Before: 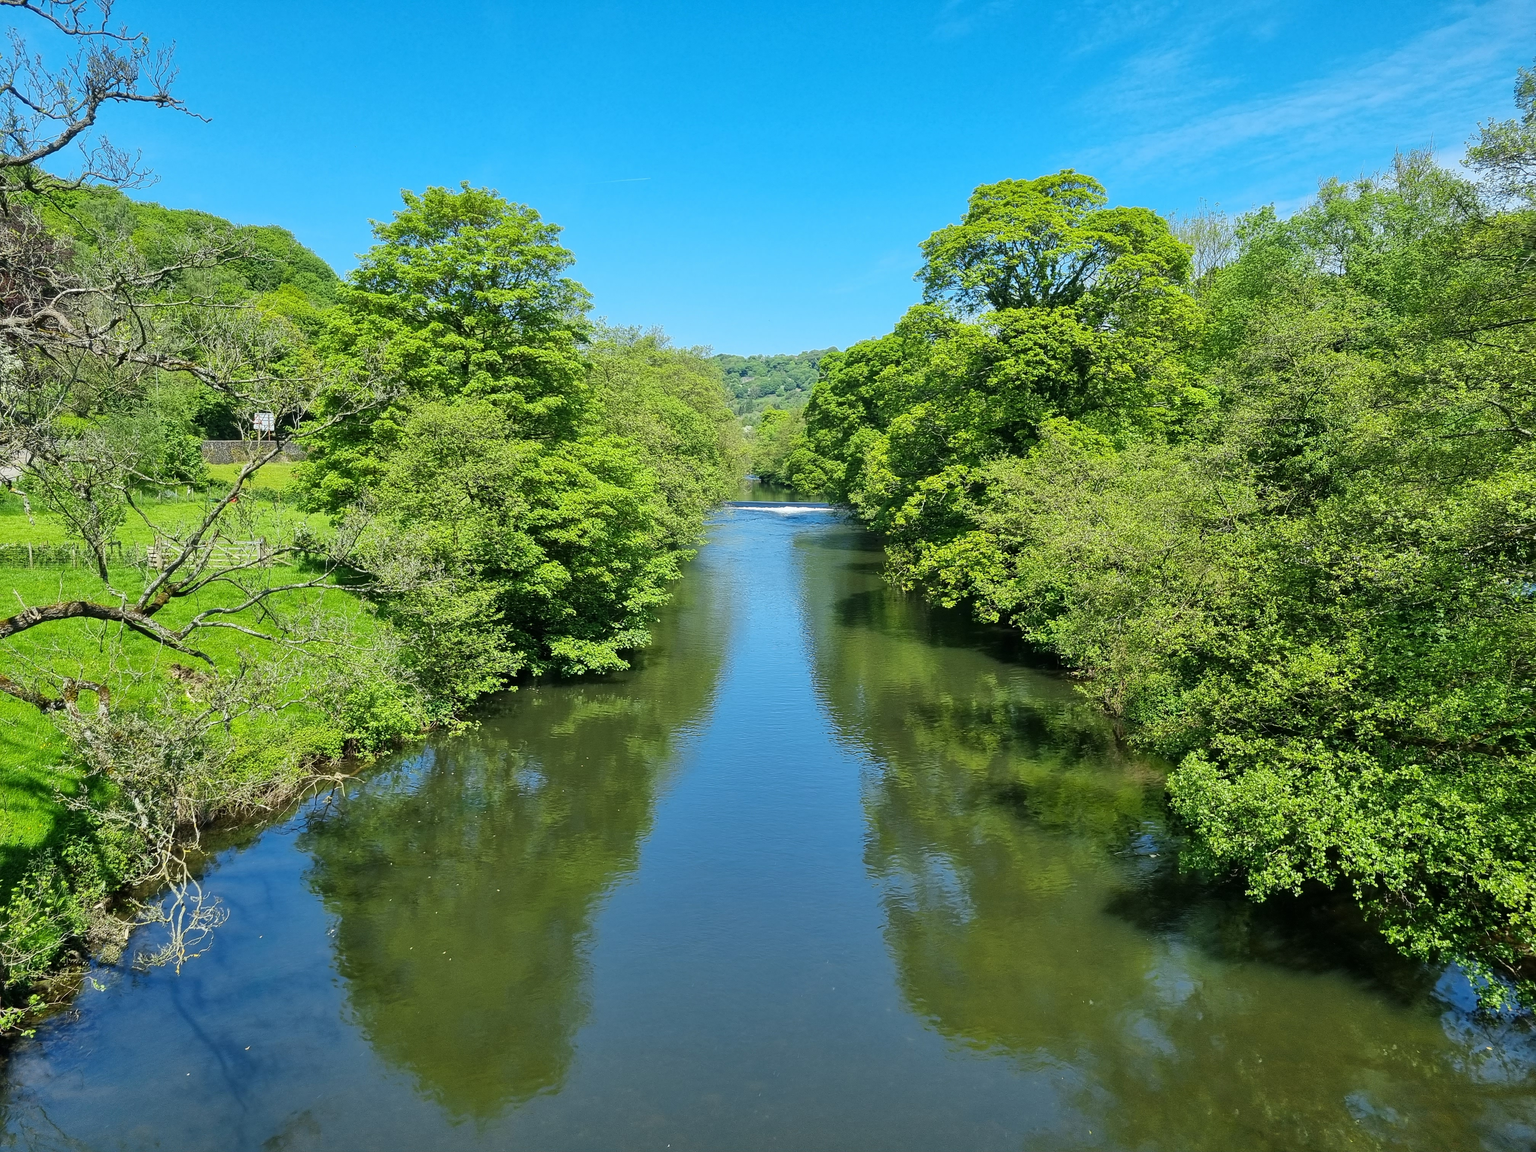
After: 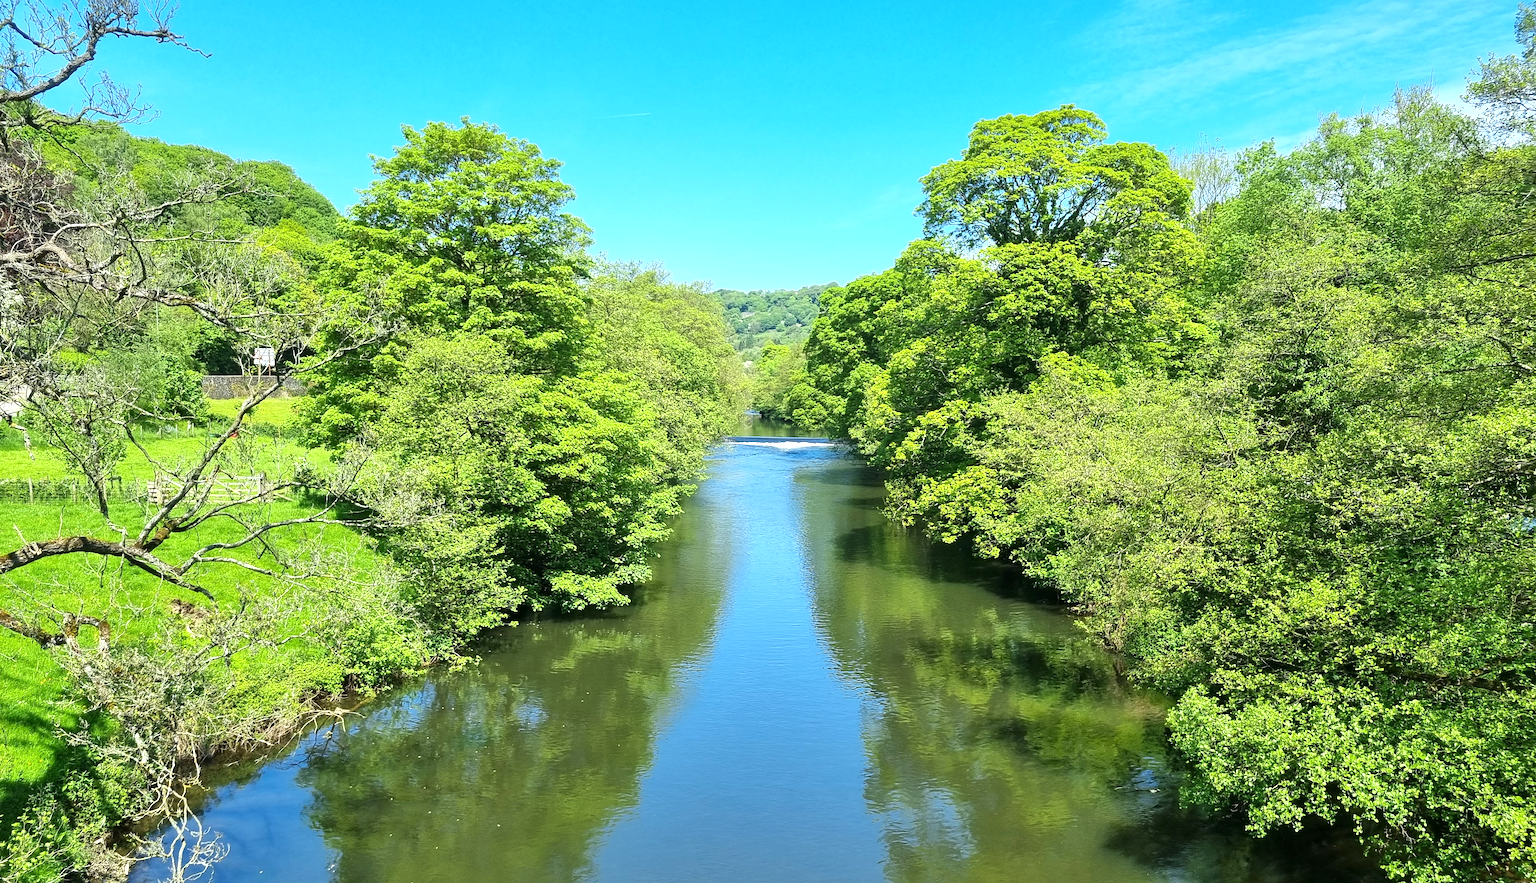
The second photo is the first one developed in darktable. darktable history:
exposure: exposure 0.661 EV, compensate highlight preservation false
crop: top 5.667%, bottom 17.637%
